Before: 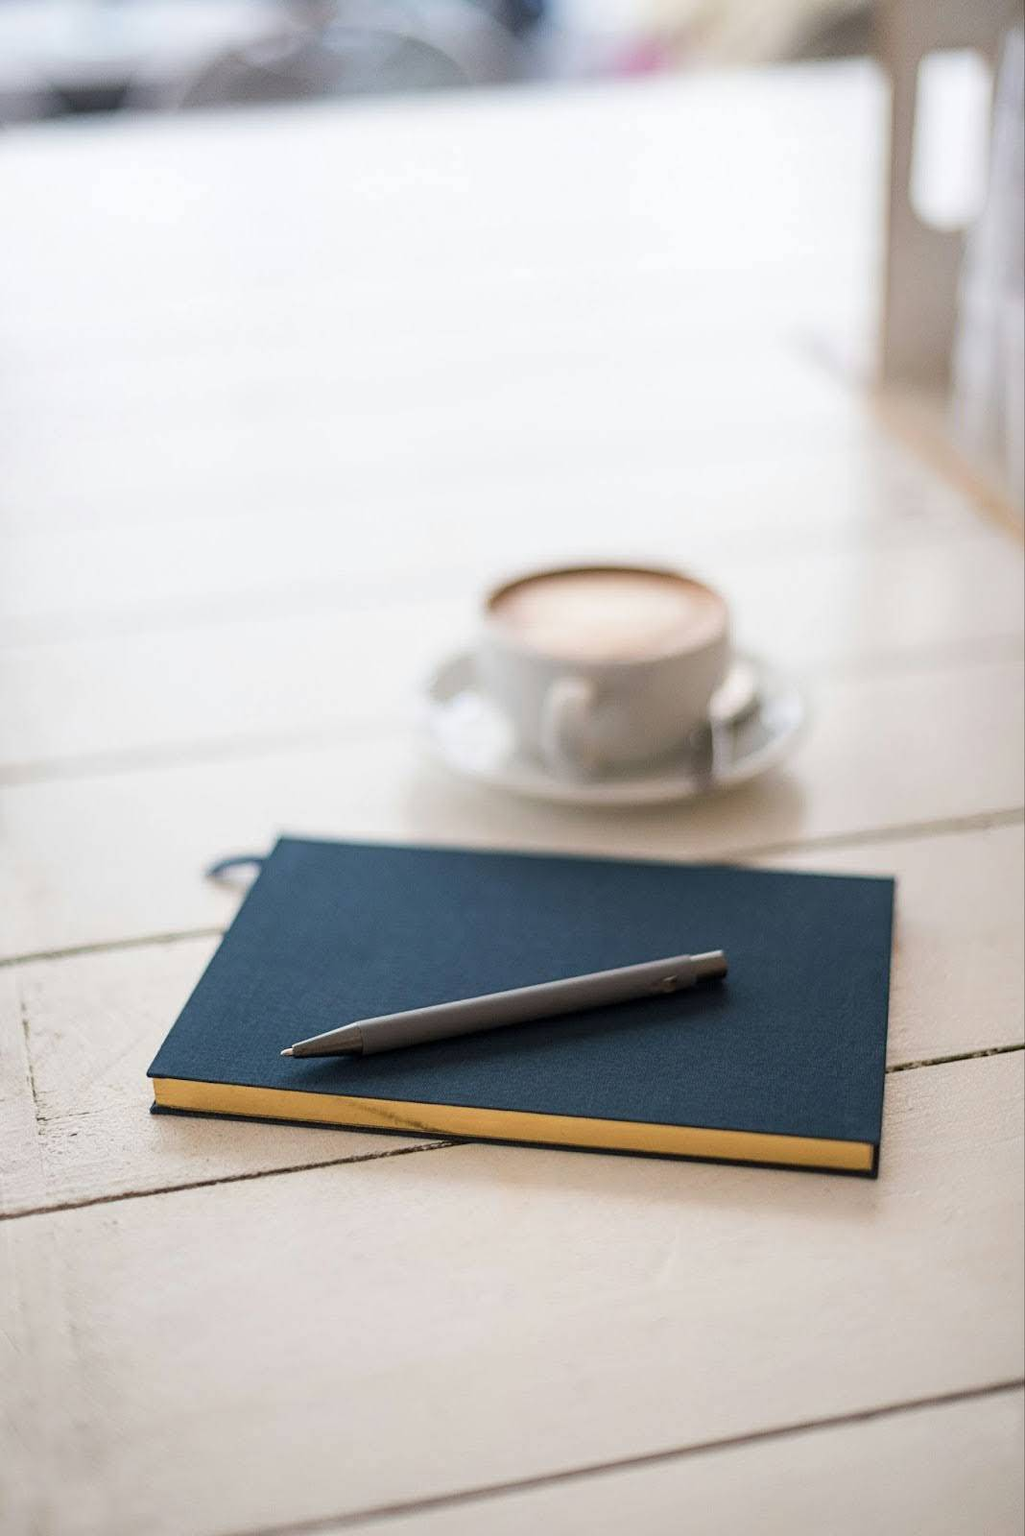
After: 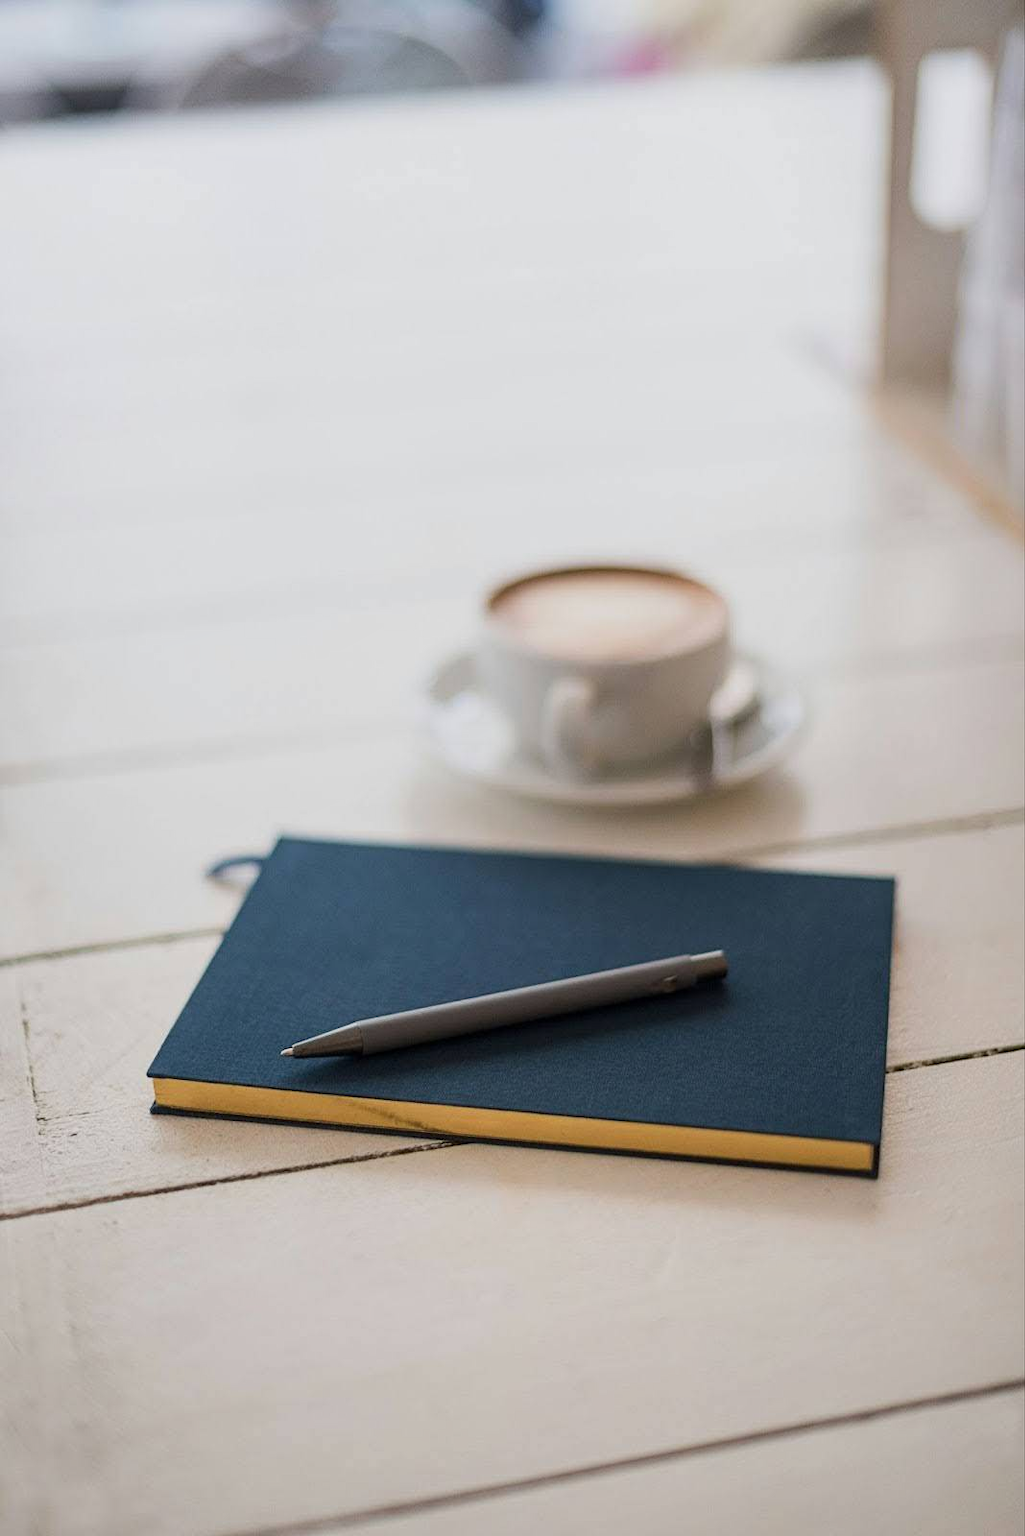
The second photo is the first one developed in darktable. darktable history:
shadows and highlights: radius 121.64, shadows 21.94, white point adjustment -9.67, highlights -13.25, soften with gaussian
contrast brightness saturation: contrast 0.096, brightness 0.025, saturation 0.022
